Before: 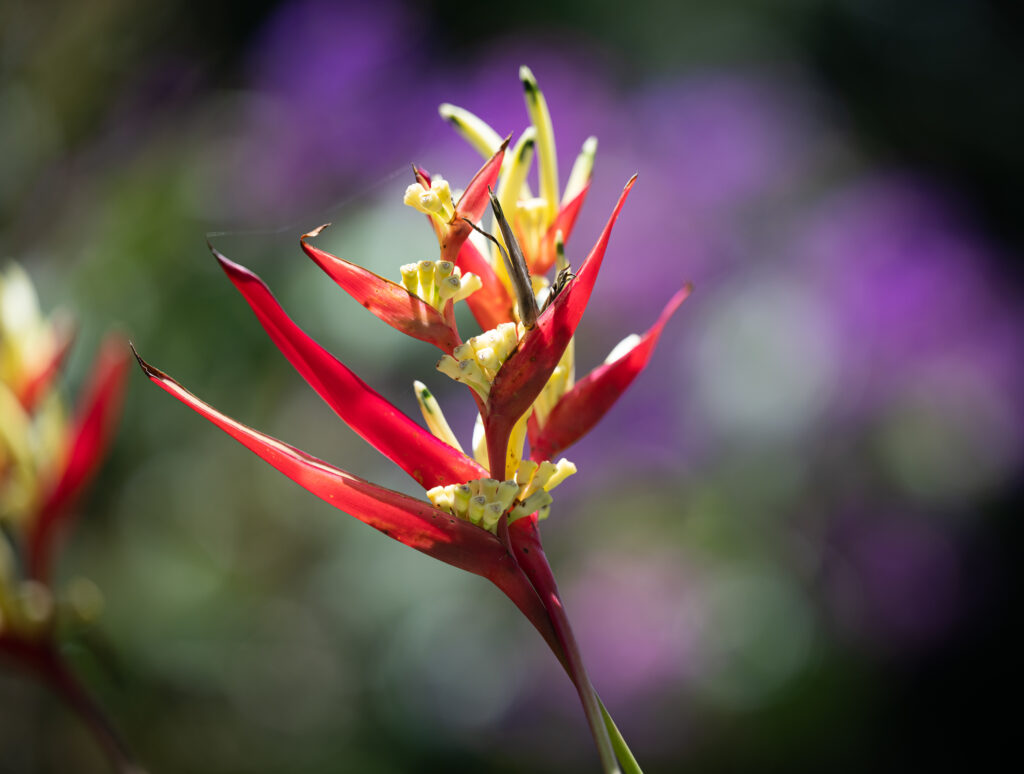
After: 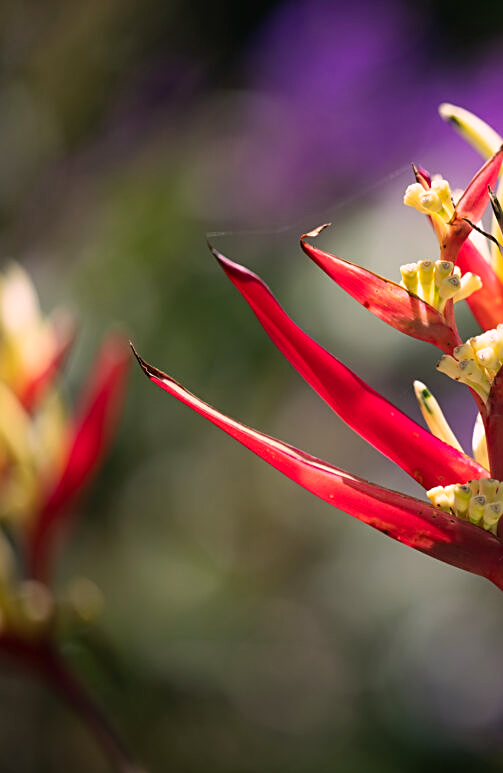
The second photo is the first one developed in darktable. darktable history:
crop and rotate: left 0%, top 0%, right 50.845%
sharpen: radius 1.967
color correction: highlights a* 14.52, highlights b* 4.84
